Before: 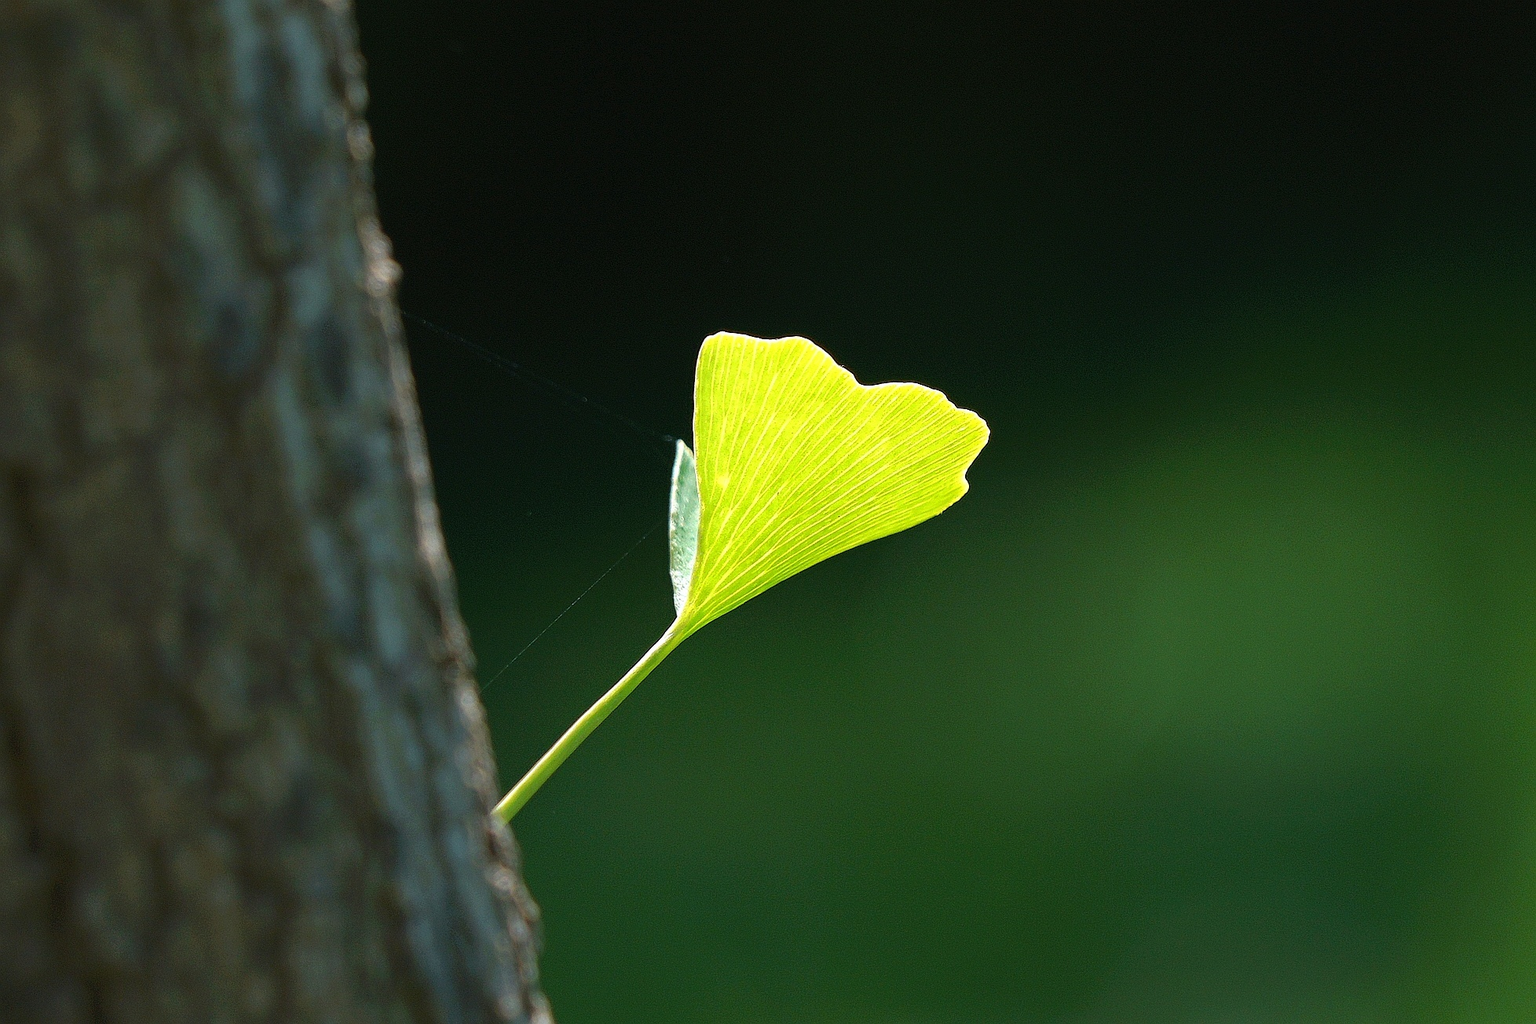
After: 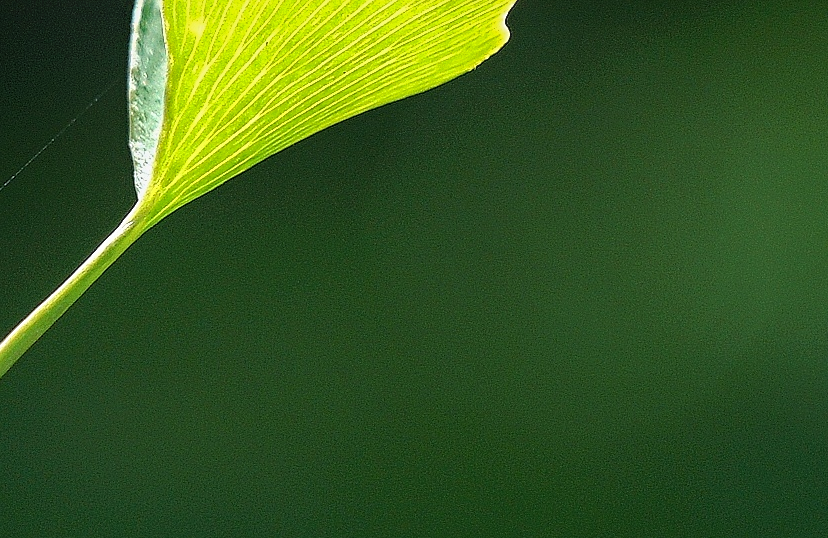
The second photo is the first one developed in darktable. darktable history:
crop: left 37.056%, top 44.865%, right 20.59%, bottom 13.806%
local contrast: on, module defaults
contrast brightness saturation: contrast 0.047
sharpen: radius 1.558, amount 0.365, threshold 1.357
